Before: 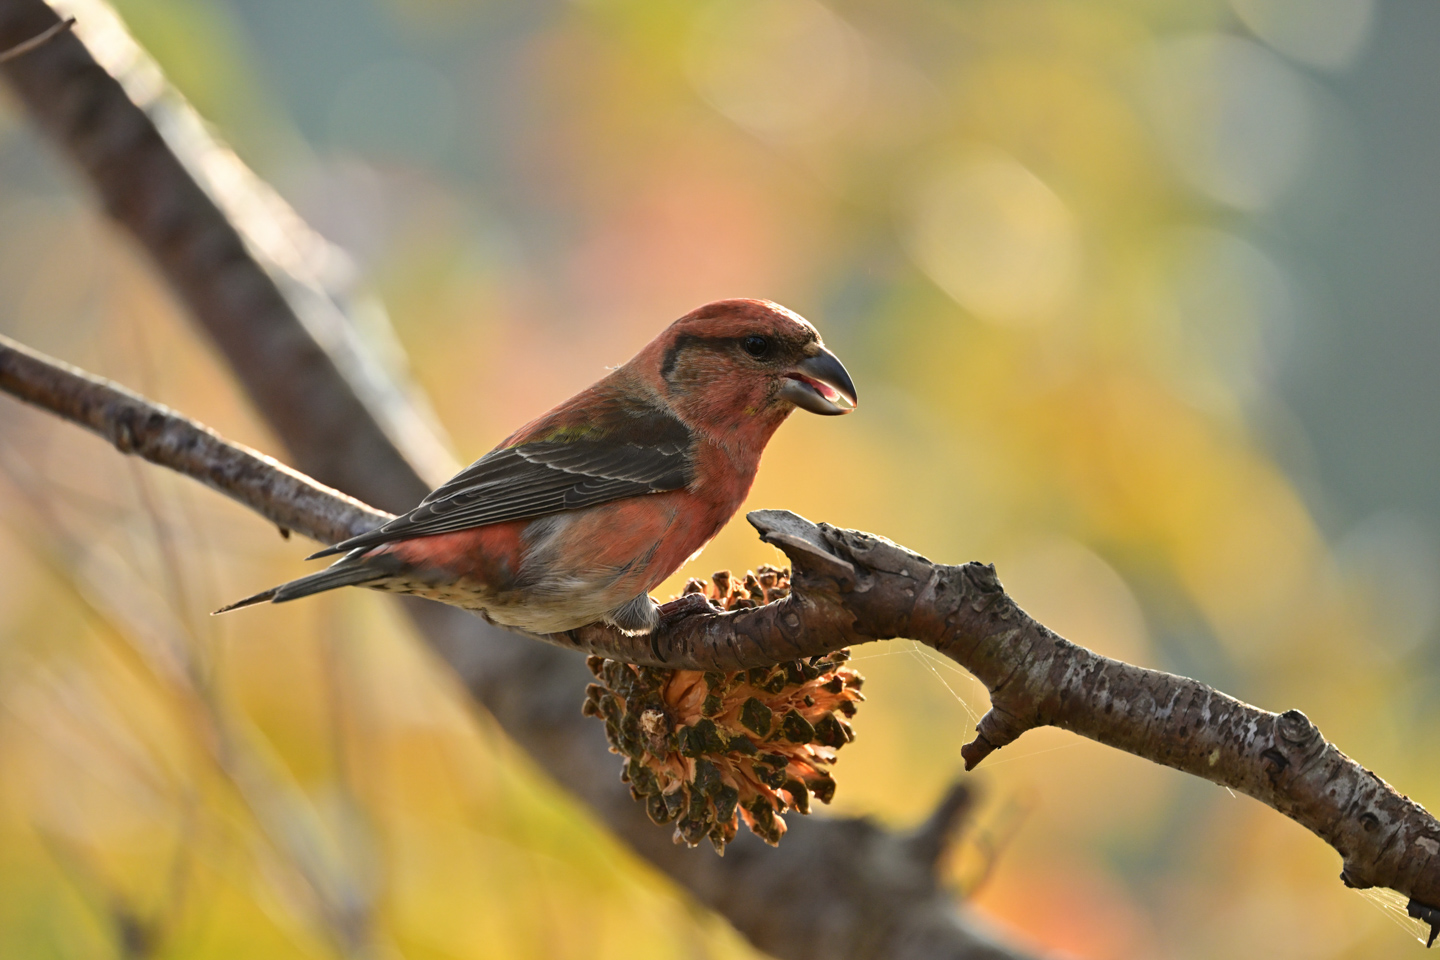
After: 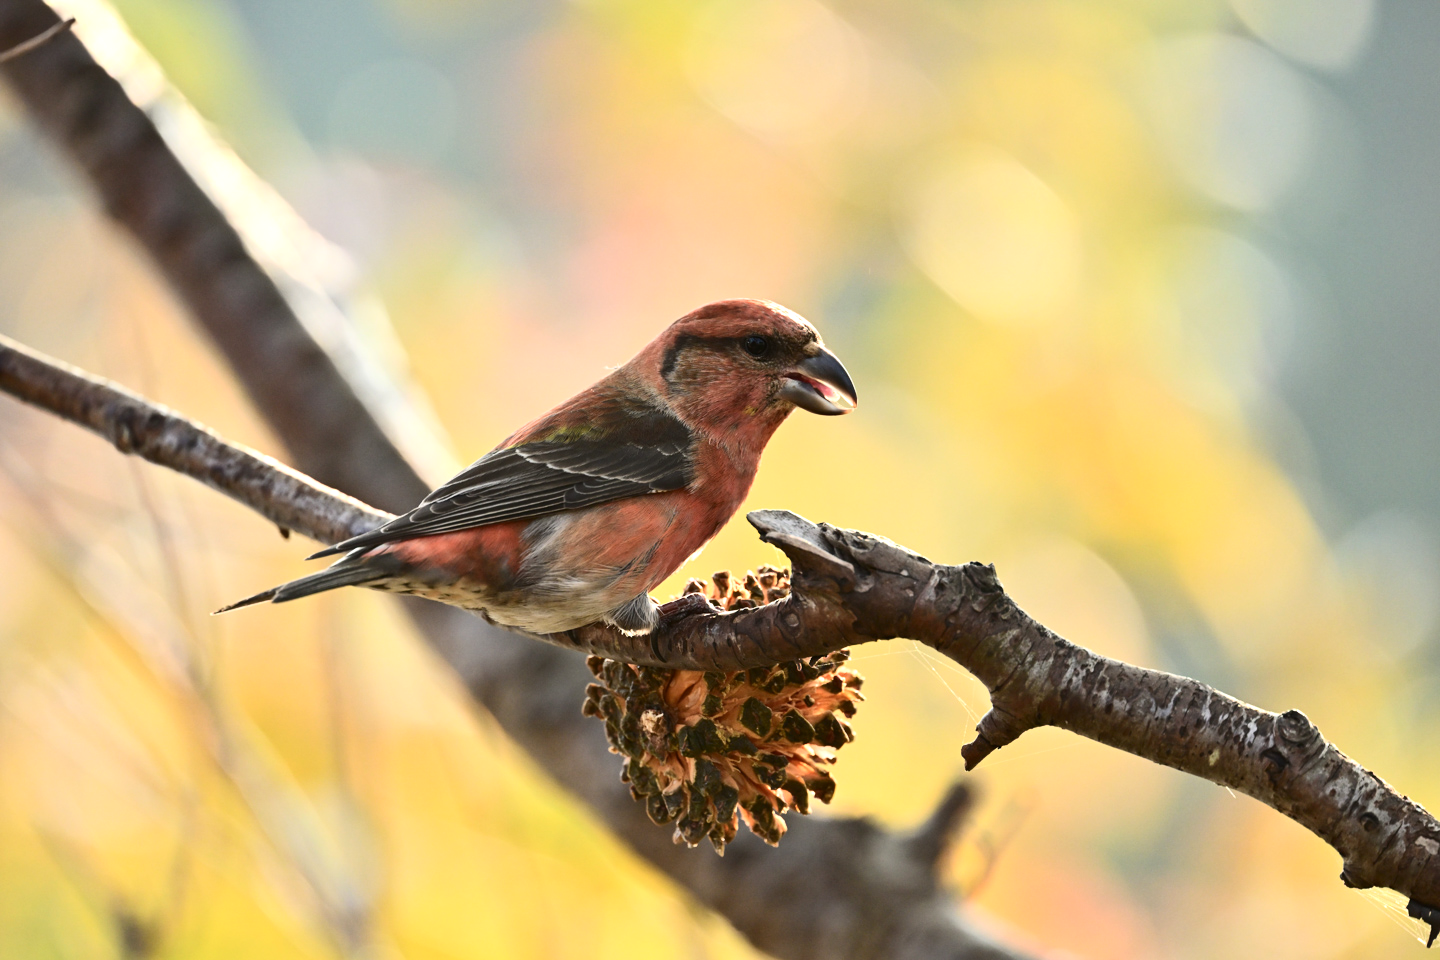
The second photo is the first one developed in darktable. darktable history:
exposure: exposure 0.257 EV, compensate highlight preservation false
shadows and highlights: shadows -9.41, white point adjustment 1.5, highlights 11.78
contrast brightness saturation: contrast 0.243, brightness 0.092
